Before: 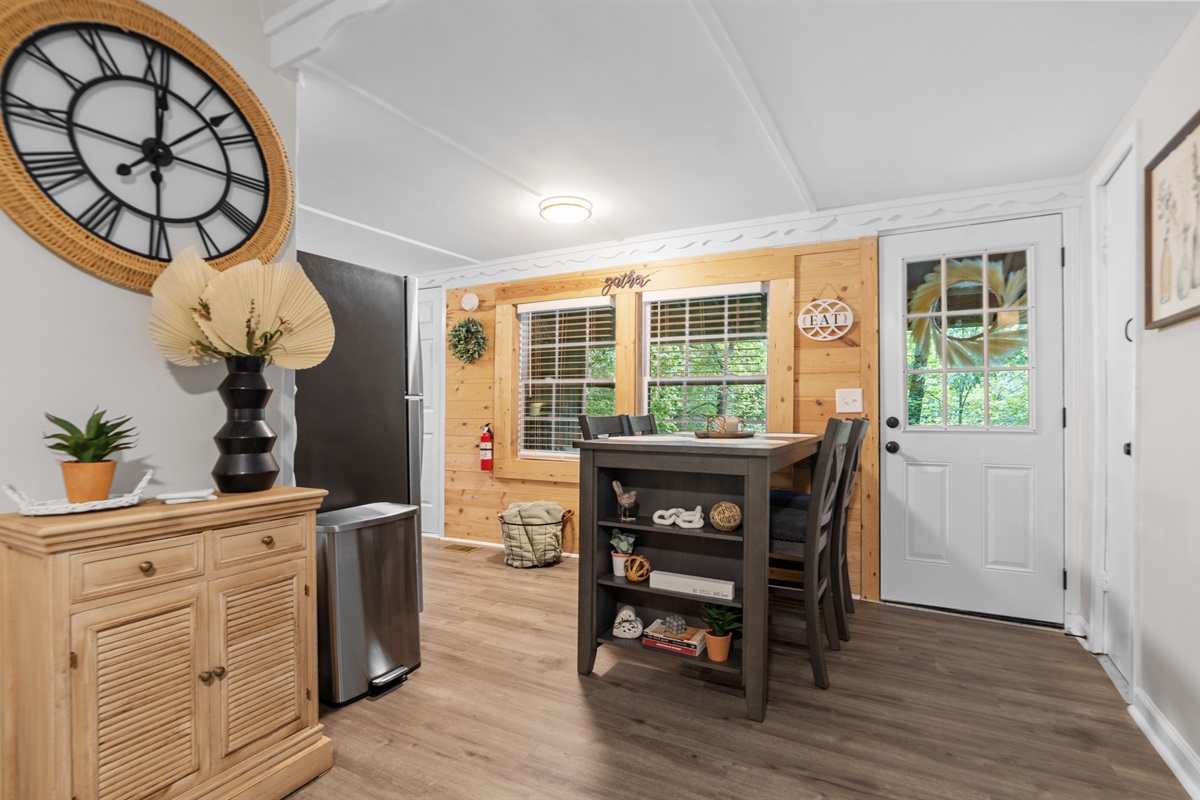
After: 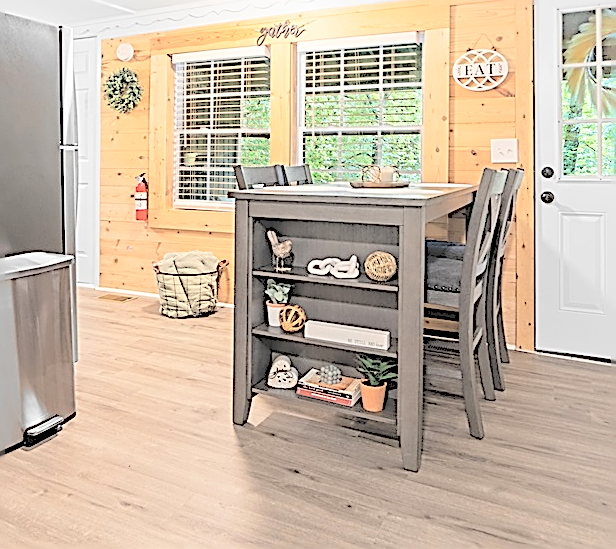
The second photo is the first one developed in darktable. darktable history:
crop and rotate: left 28.802%, top 31.25%, right 19.817%
contrast brightness saturation: brightness 0.994
sharpen: amount 1.997
